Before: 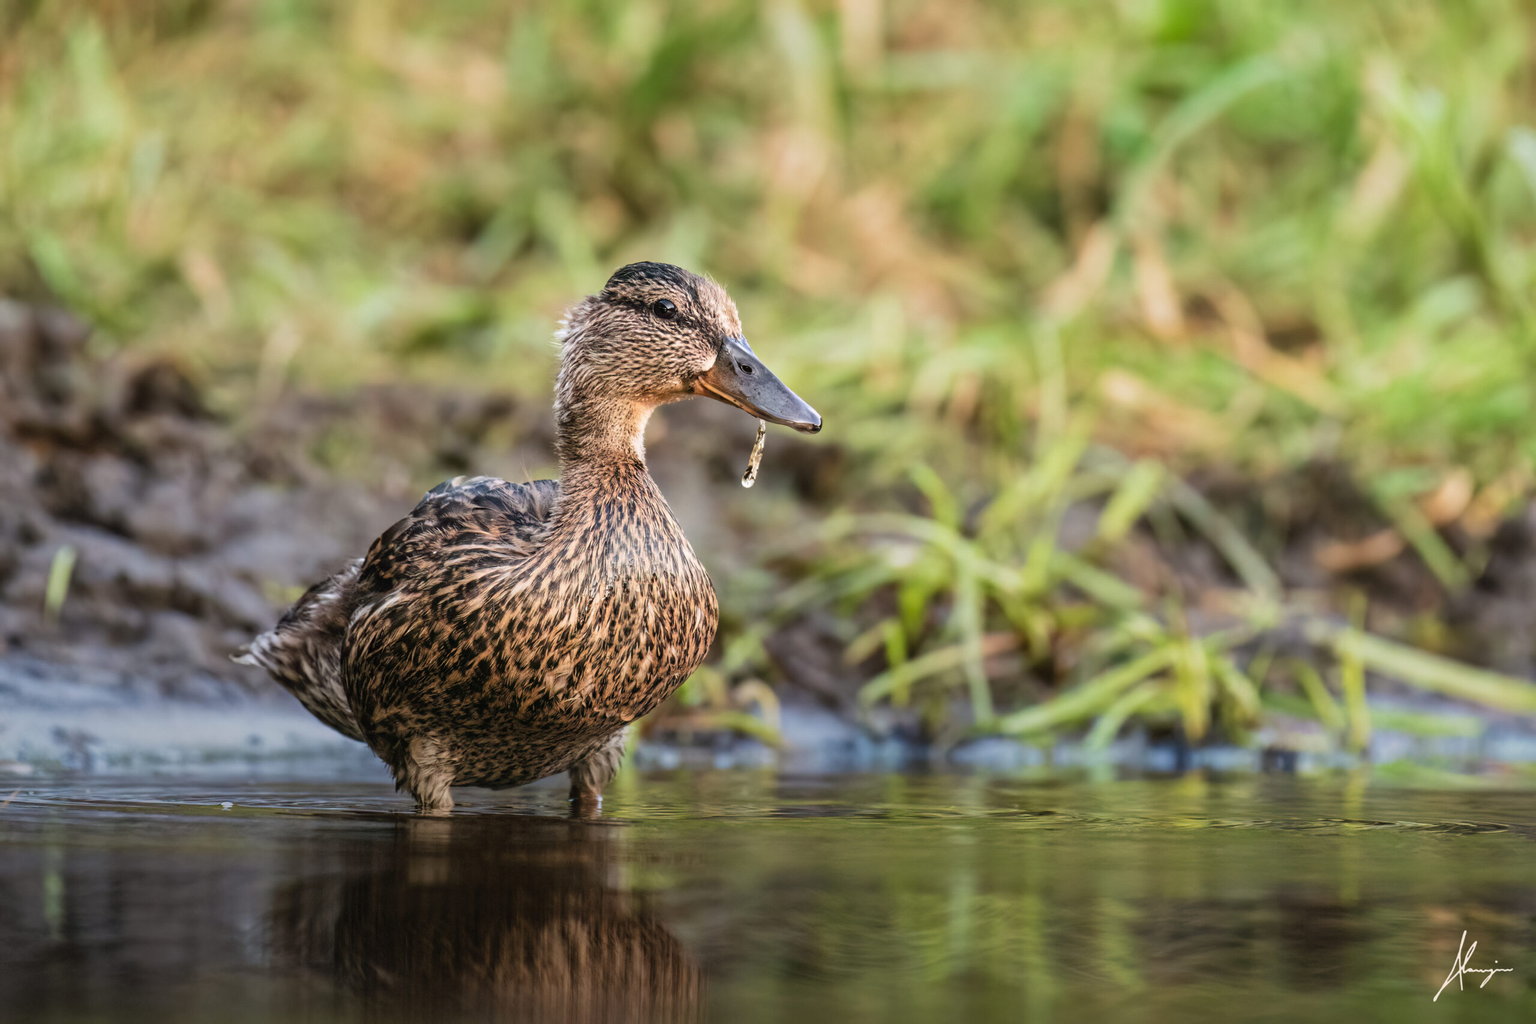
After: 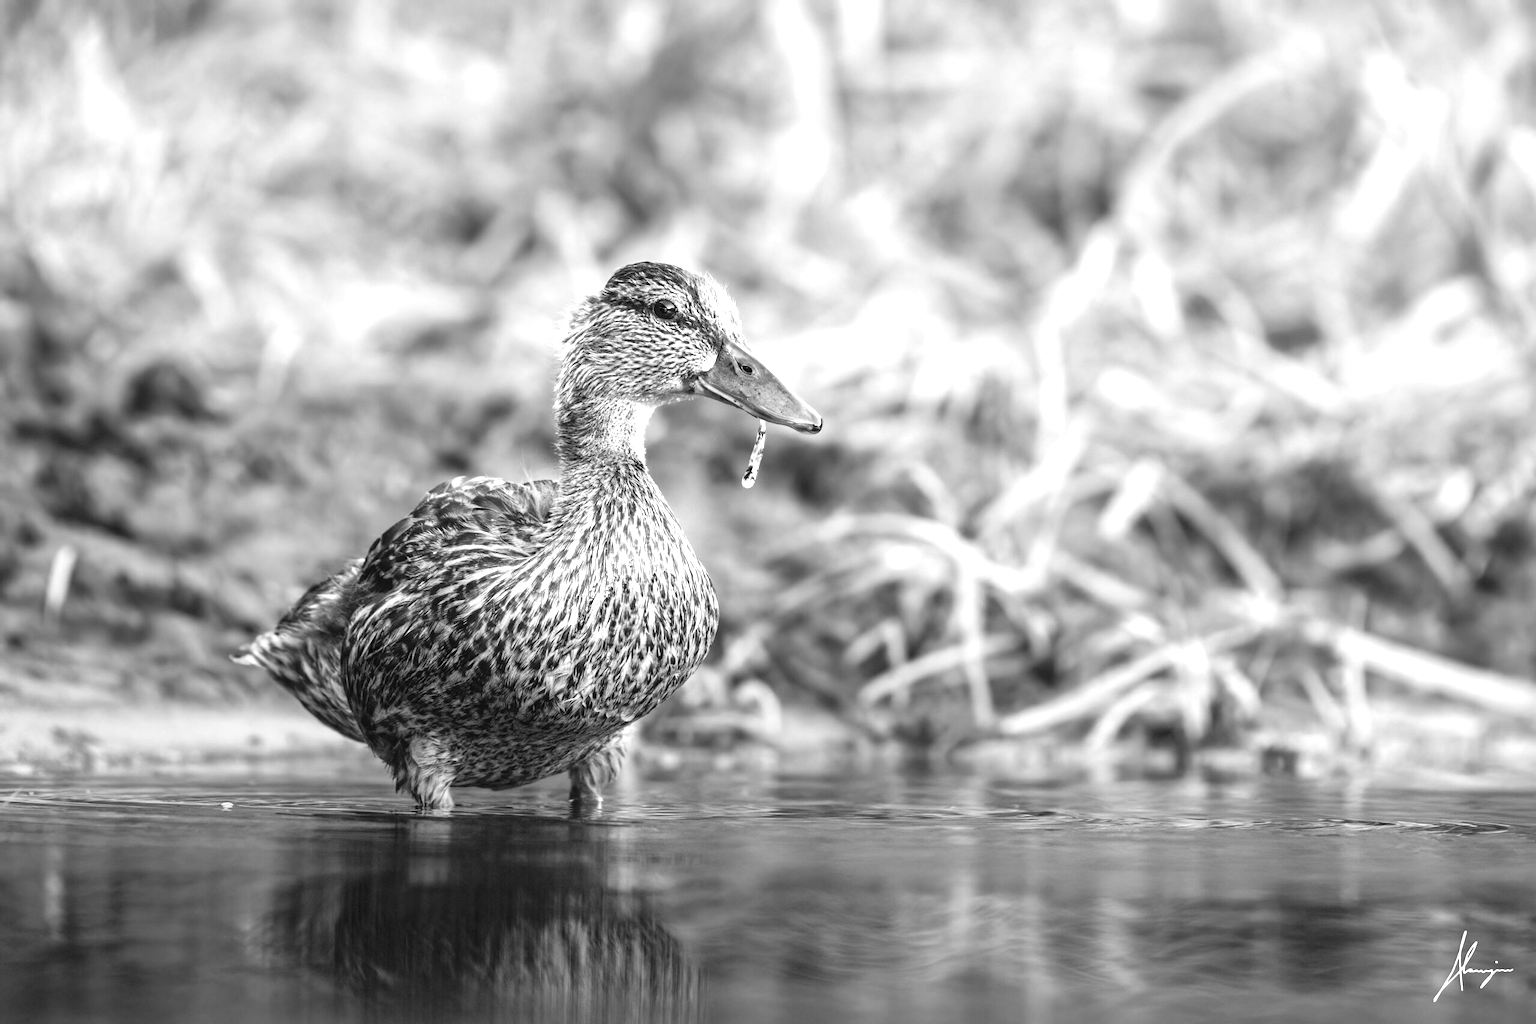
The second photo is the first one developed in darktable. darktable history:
exposure: exposure 1 EV, compensate highlight preservation false
monochrome: on, module defaults
